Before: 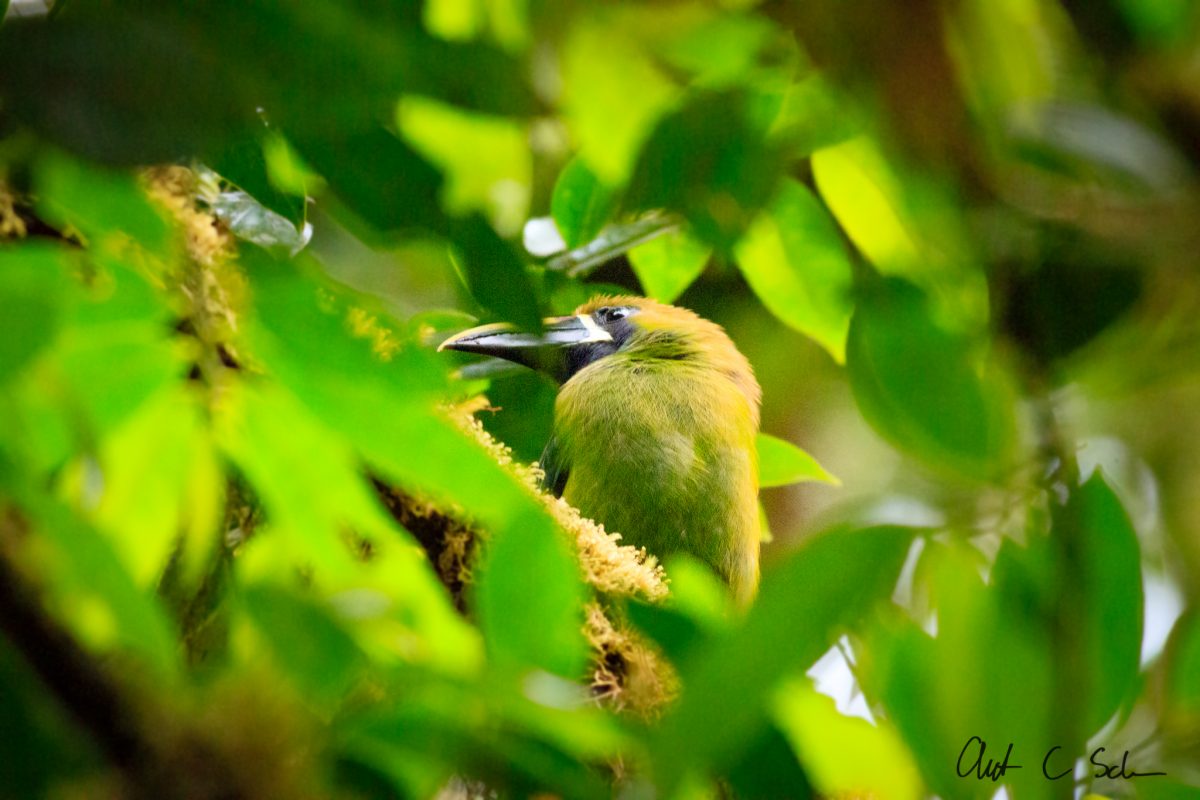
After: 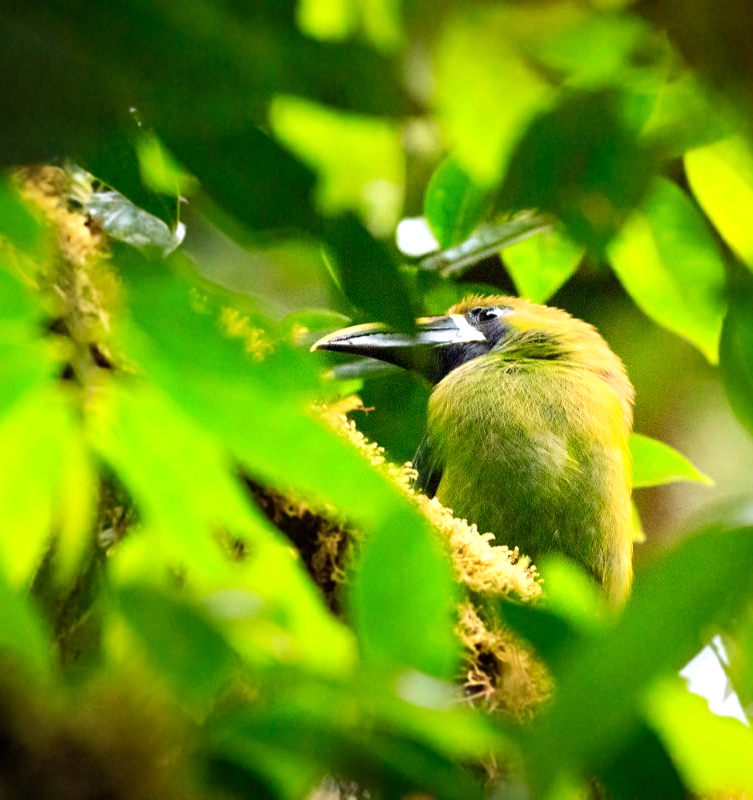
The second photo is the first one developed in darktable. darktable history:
tone equalizer: -8 EV -0.417 EV, -7 EV -0.389 EV, -6 EV -0.333 EV, -5 EV -0.222 EV, -3 EV 0.222 EV, -2 EV 0.333 EV, -1 EV 0.389 EV, +0 EV 0.417 EV, edges refinement/feathering 500, mask exposure compensation -1.57 EV, preserve details no
crop: left 10.644%, right 26.528%
sharpen: amount 0.2
